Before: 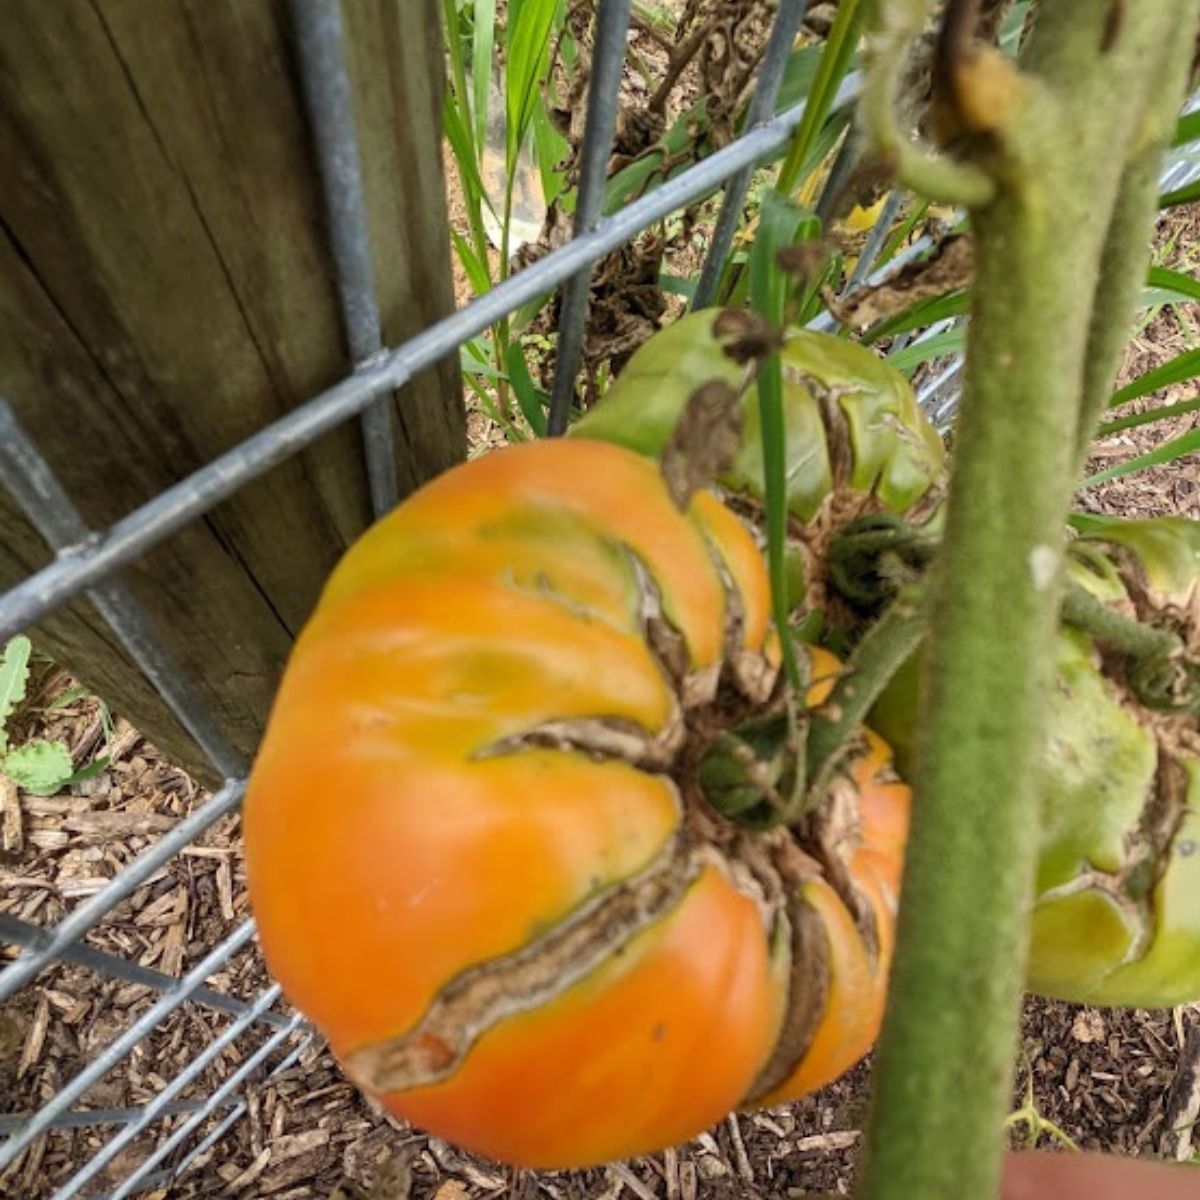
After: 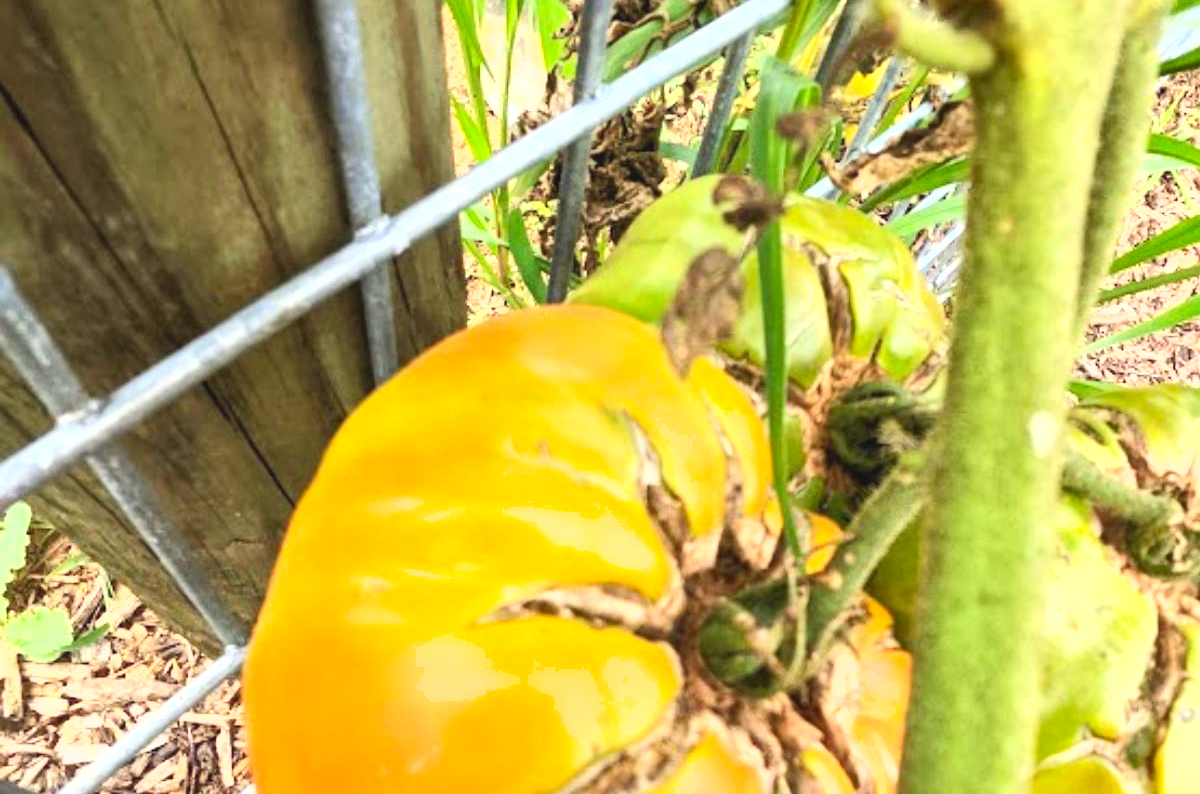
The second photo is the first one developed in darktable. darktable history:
exposure: black level correction -0.002, exposure 1.114 EV, compensate highlight preservation false
contrast brightness saturation: contrast 0.205, brightness 0.165, saturation 0.227
crop: top 11.137%, bottom 22.646%
shadows and highlights: shadows 32.19, highlights -31.77, soften with gaussian
